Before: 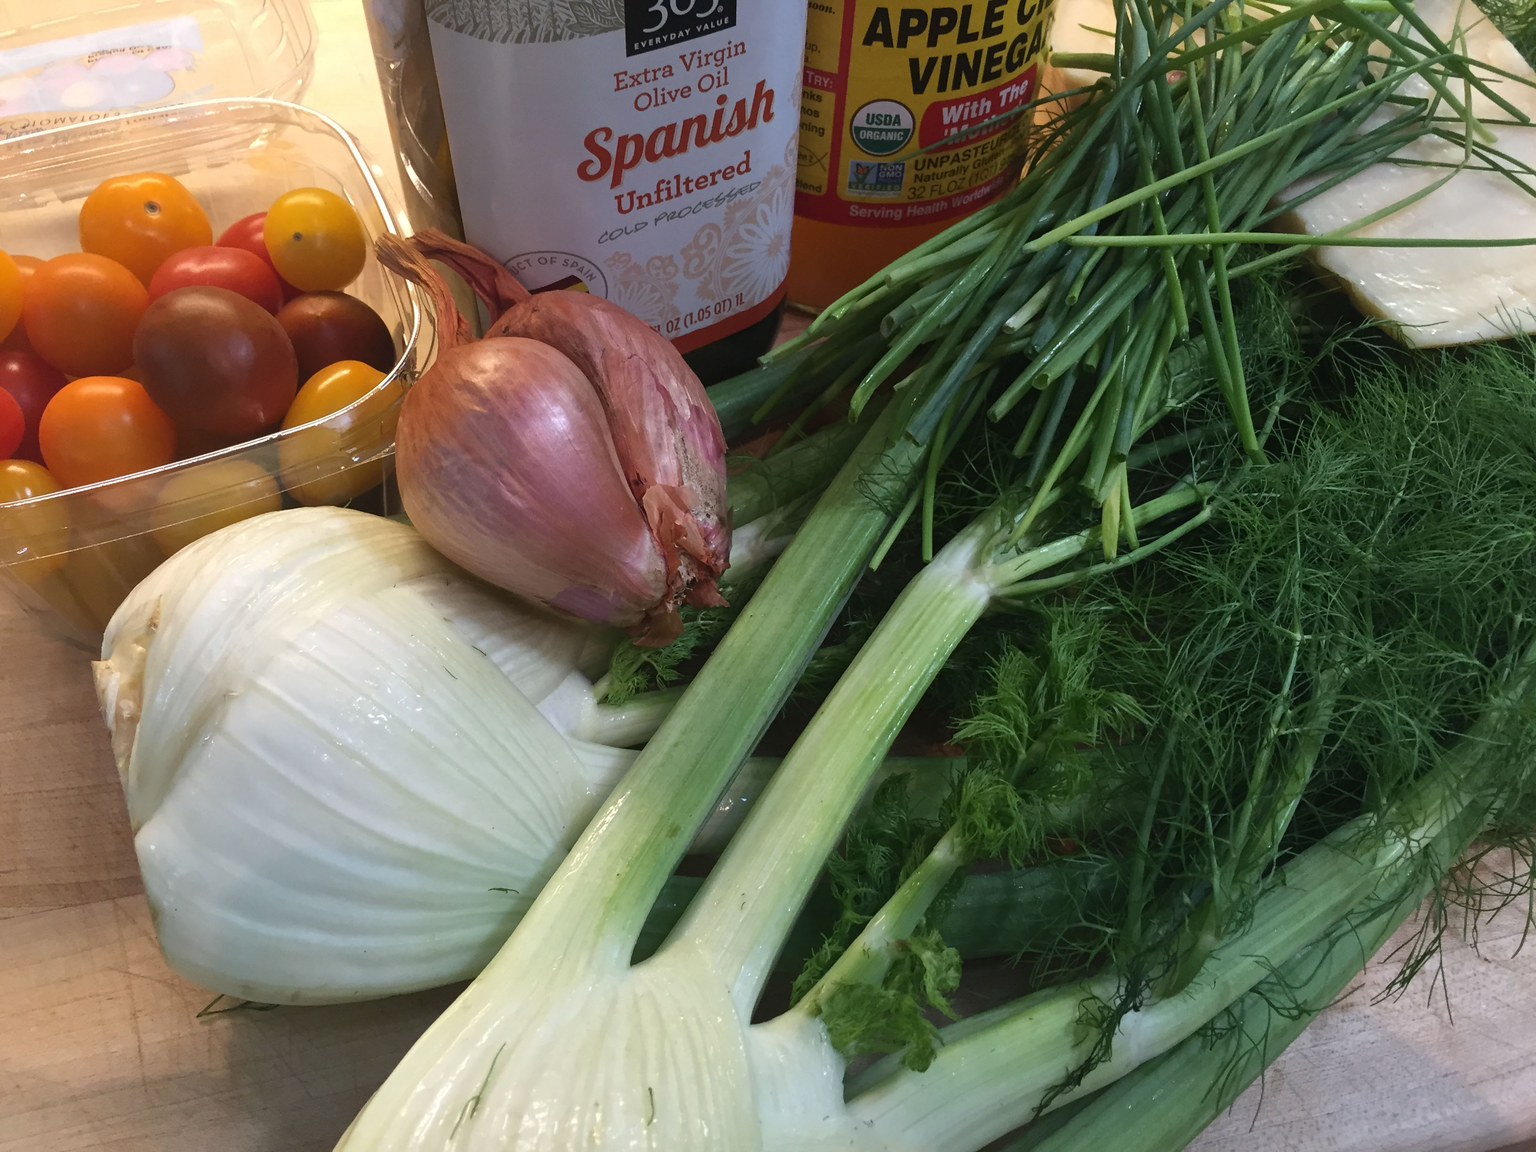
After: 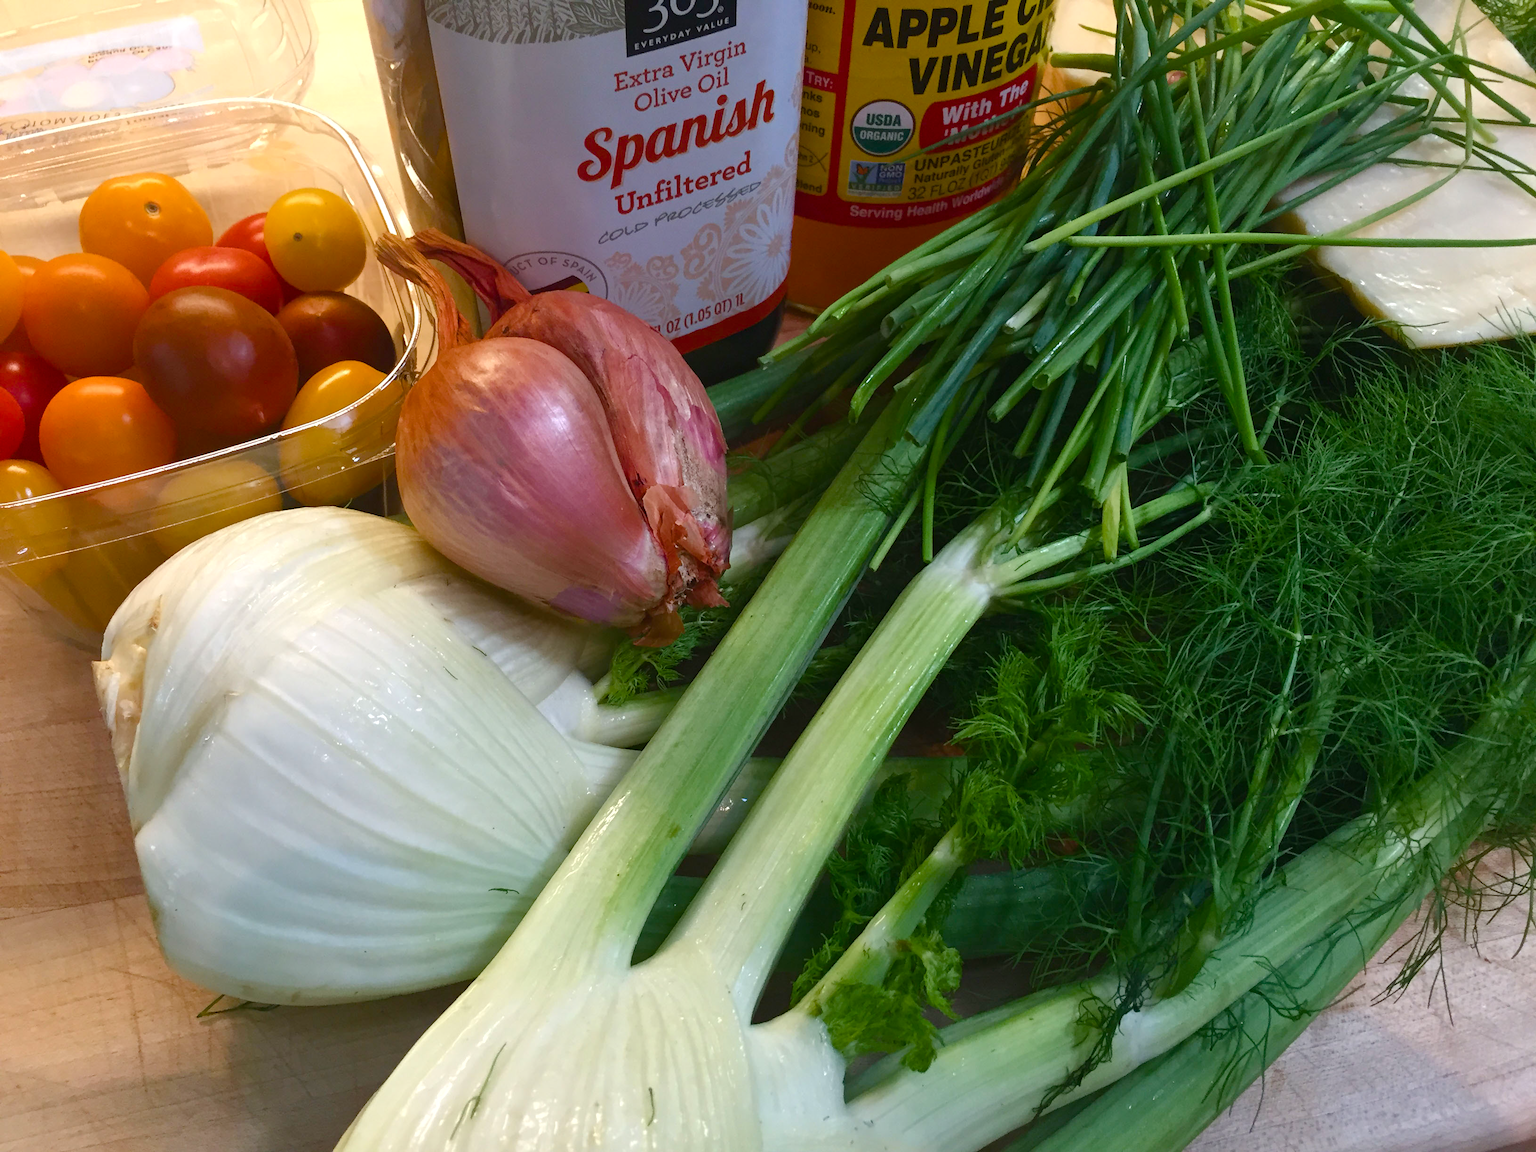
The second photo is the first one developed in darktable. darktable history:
exposure: exposure 0.125 EV, compensate exposure bias true, compensate highlight preservation false
color balance rgb: perceptual saturation grading › global saturation 20%, perceptual saturation grading › highlights -25.154%, perceptual saturation grading › shadows 49.24%, global vibrance 20%
